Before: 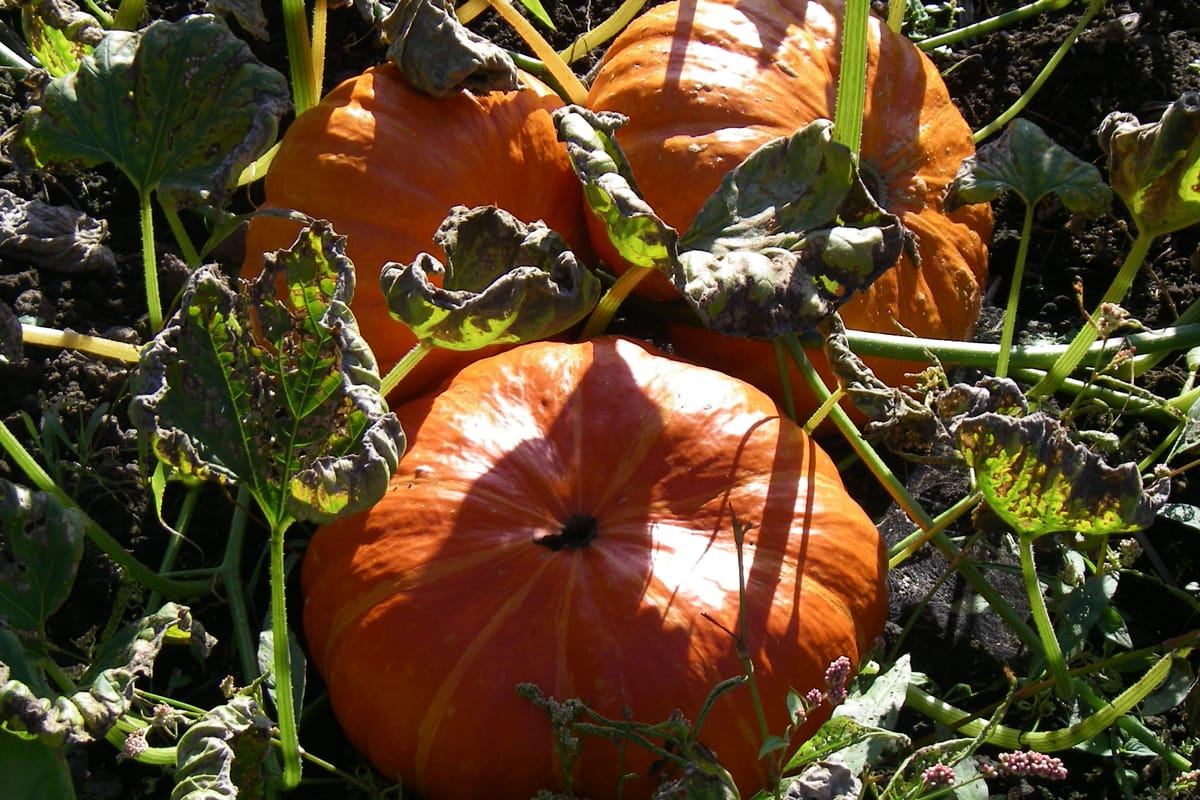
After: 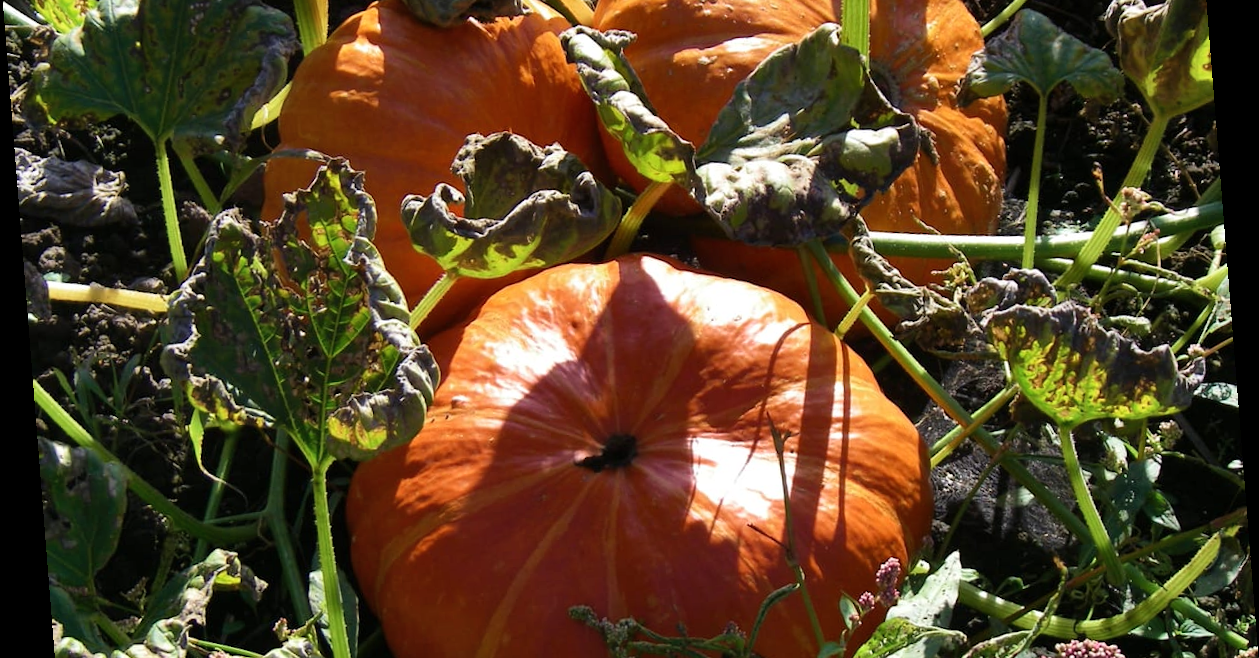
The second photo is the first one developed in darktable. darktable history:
crop: top 13.819%, bottom 11.169%
velvia: strength 15%
shadows and highlights: shadows 32, highlights -32, soften with gaussian
rotate and perspective: rotation -4.2°, shear 0.006, automatic cropping off
